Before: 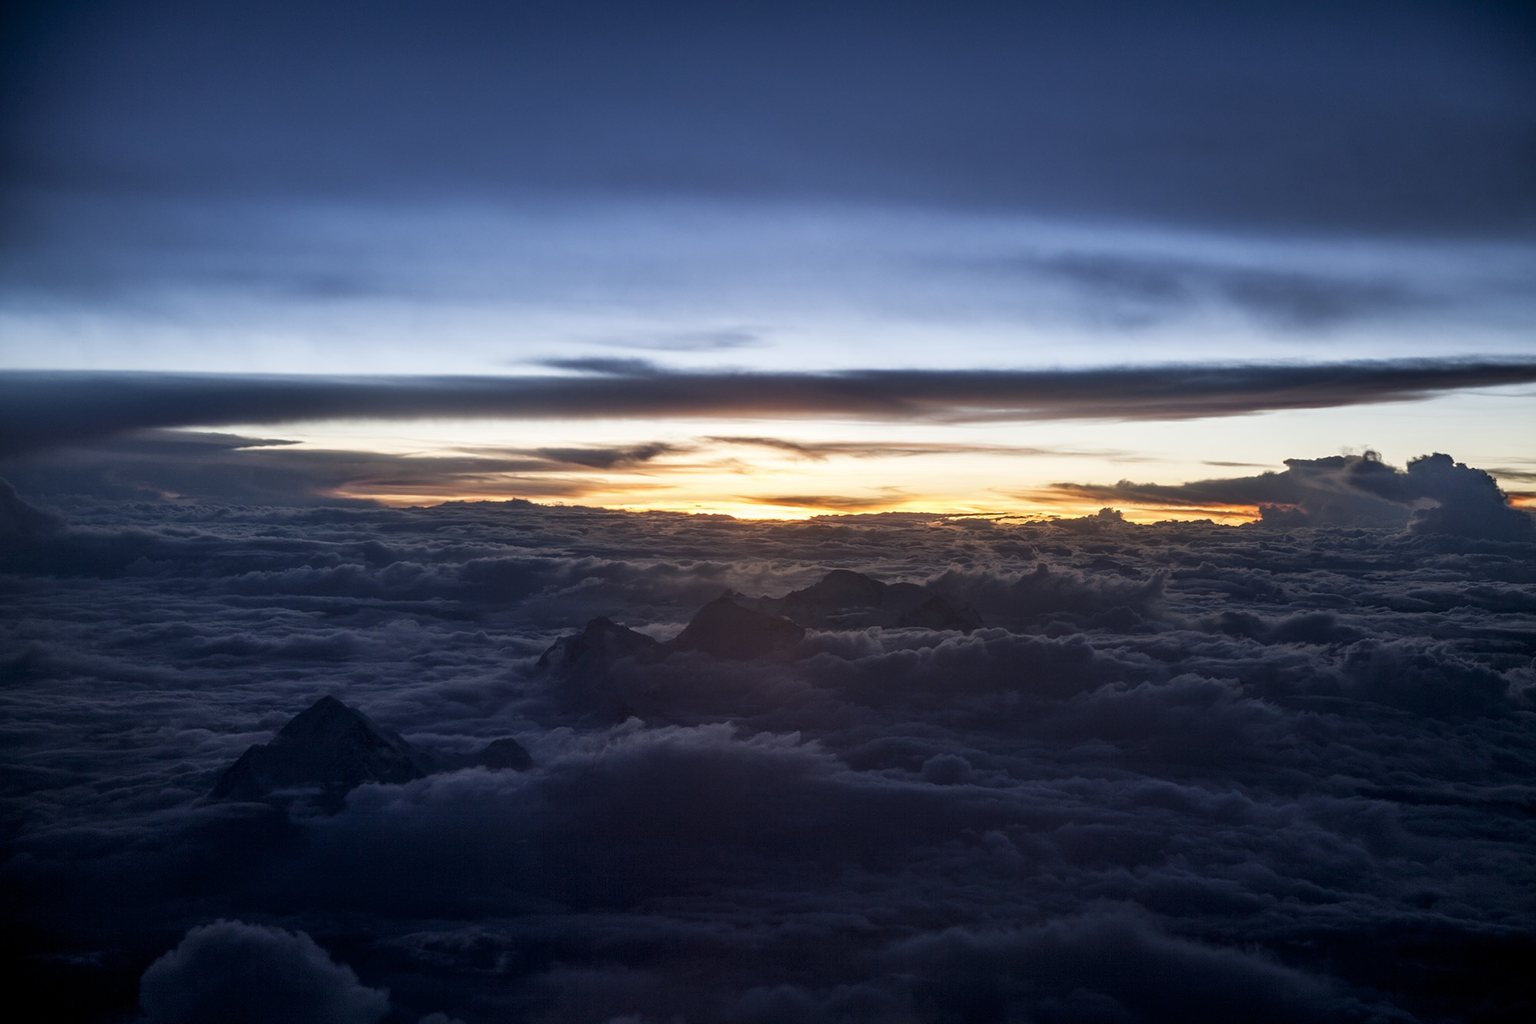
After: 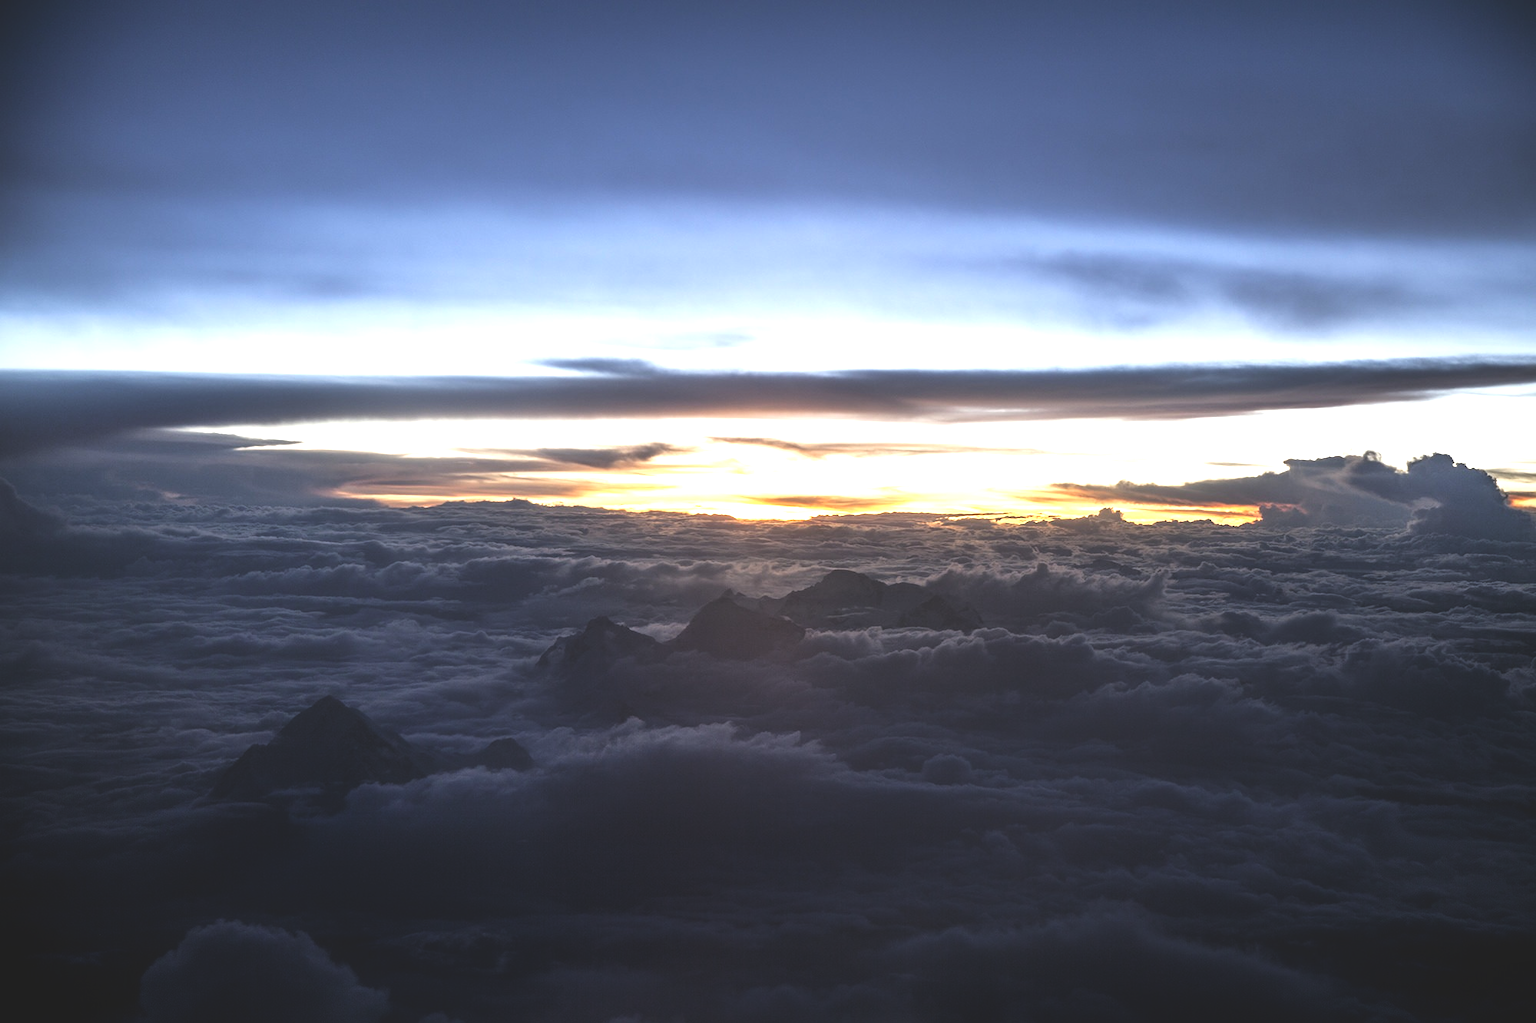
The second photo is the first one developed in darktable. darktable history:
tone equalizer: -8 EV -1.11 EV, -7 EV -1.05 EV, -6 EV -0.883 EV, -5 EV -0.577 EV, -3 EV 0.605 EV, -2 EV 0.868 EV, -1 EV 0.994 EV, +0 EV 1.06 EV
exposure: black level correction -0.021, exposure -0.032 EV, compensate highlight preservation false
